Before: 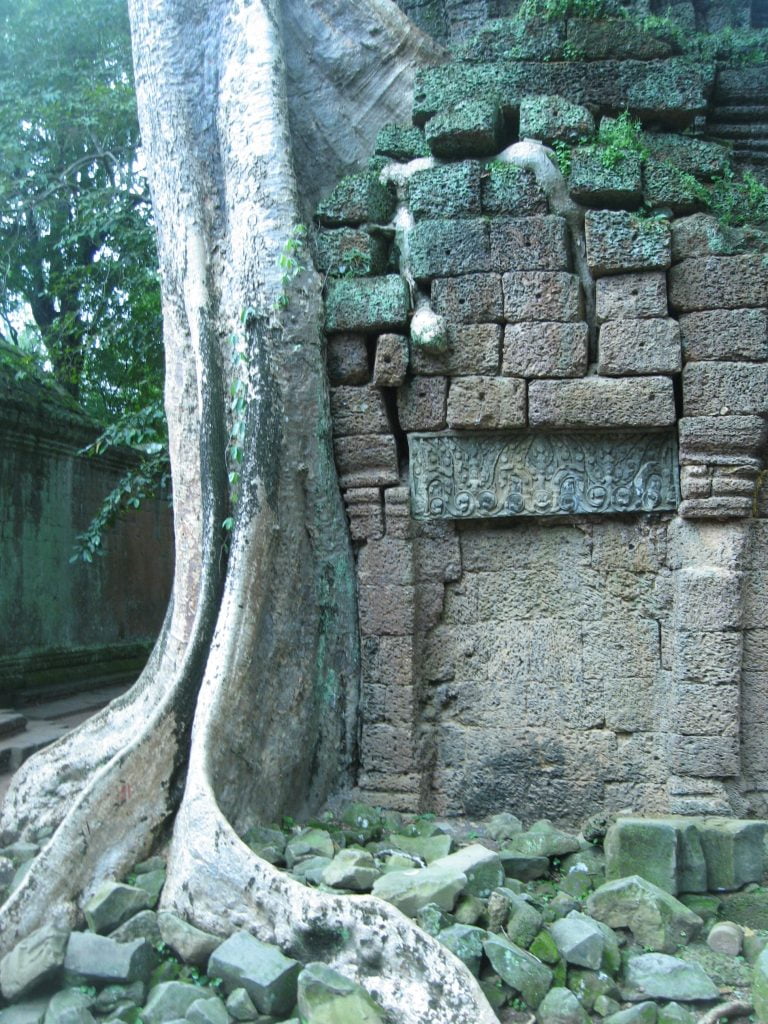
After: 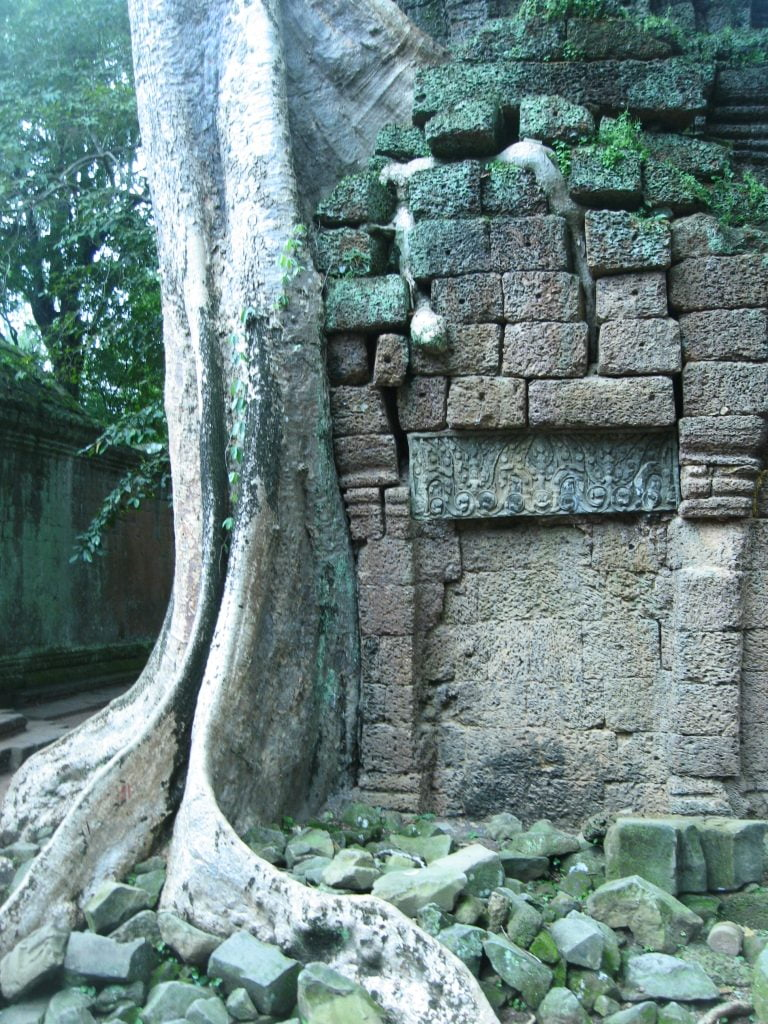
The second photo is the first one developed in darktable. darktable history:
contrast brightness saturation: contrast 0.139
